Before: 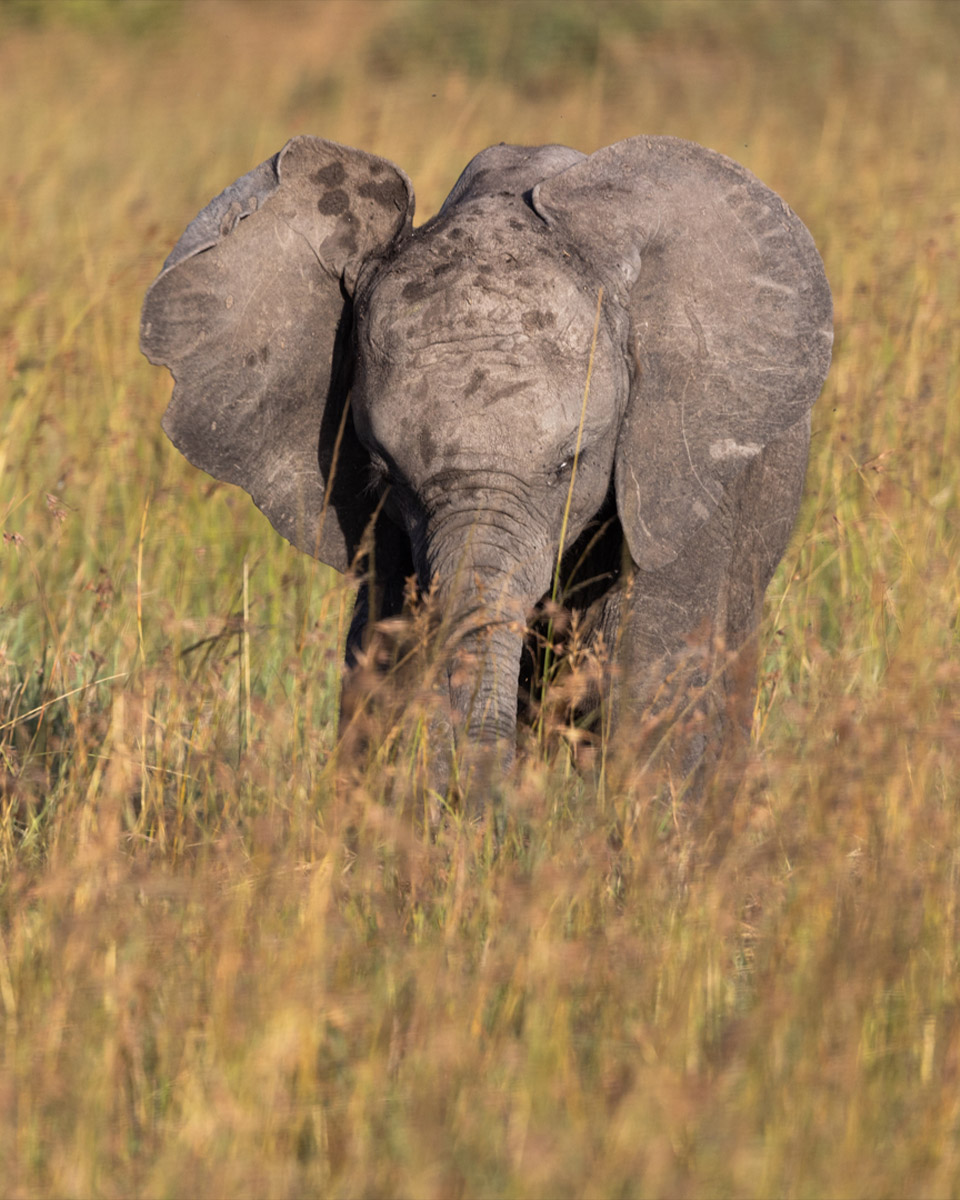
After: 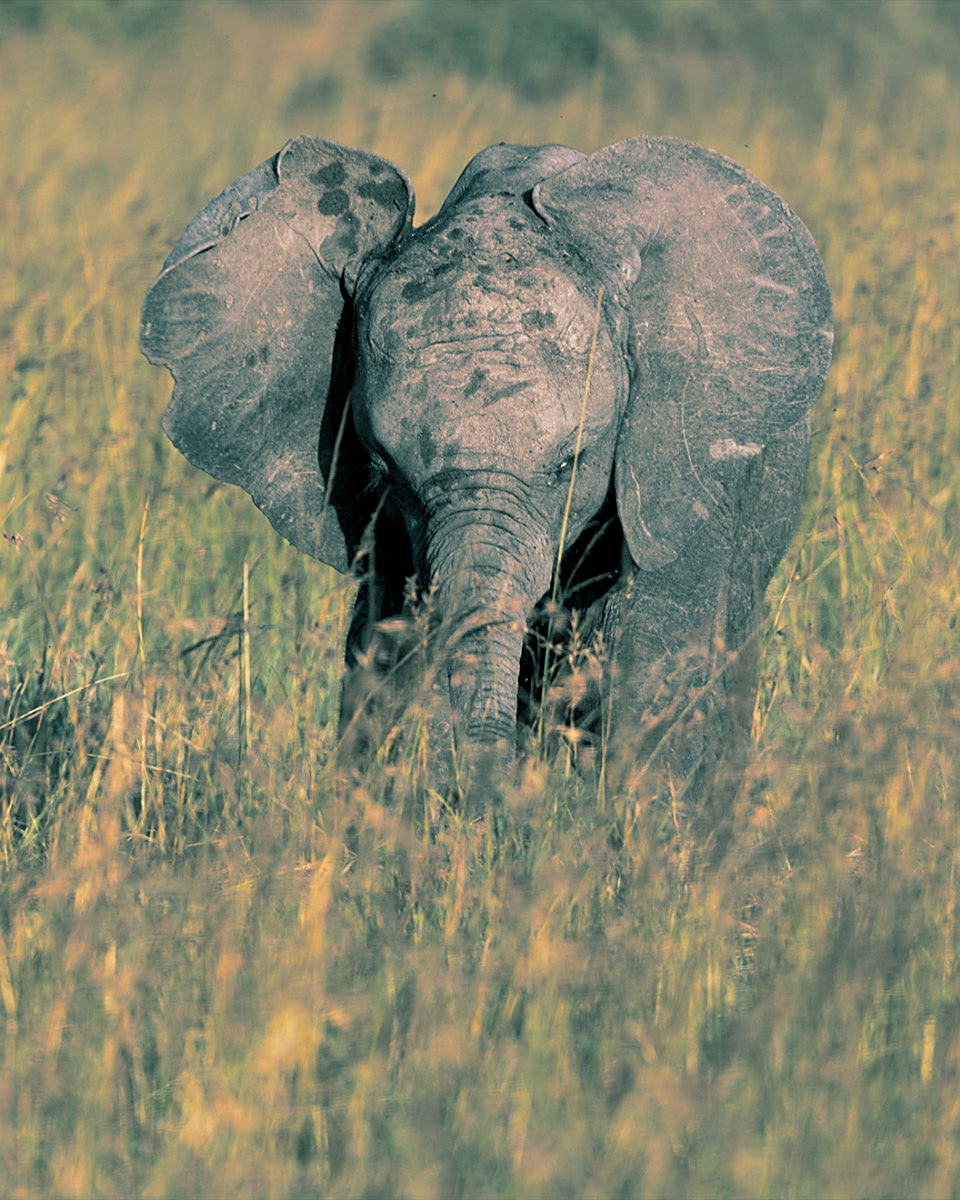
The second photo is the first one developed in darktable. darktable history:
levels: levels [0.026, 0.507, 0.987]
sharpen: on, module defaults
split-toning: shadows › hue 186.43°, highlights › hue 49.29°, compress 30.29%
